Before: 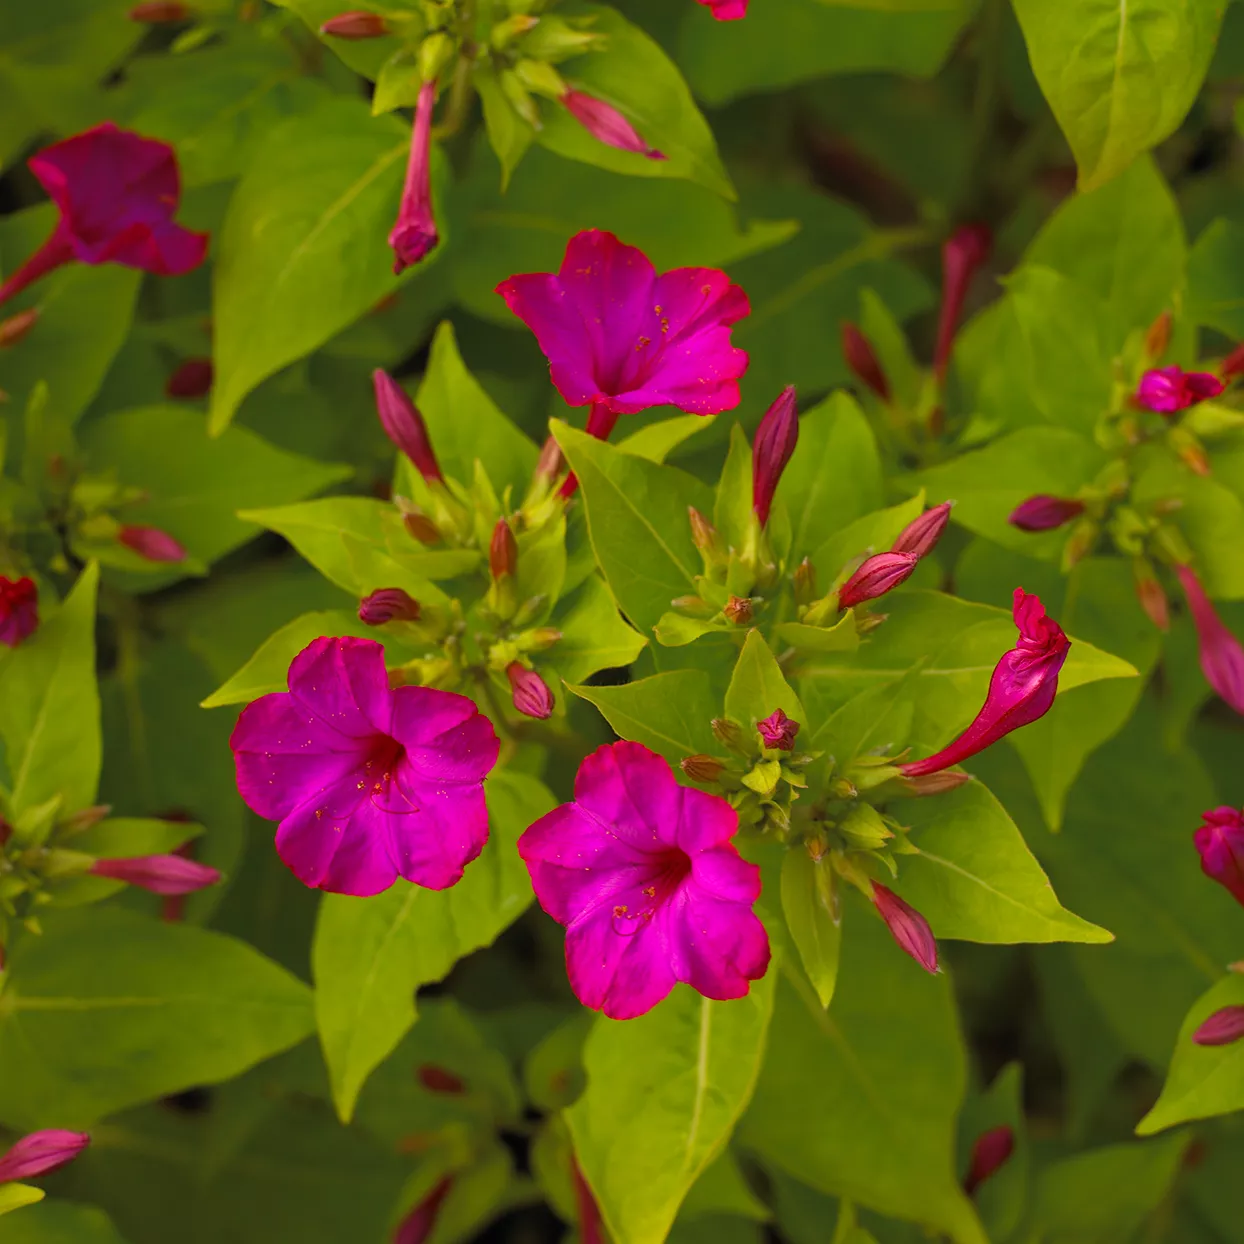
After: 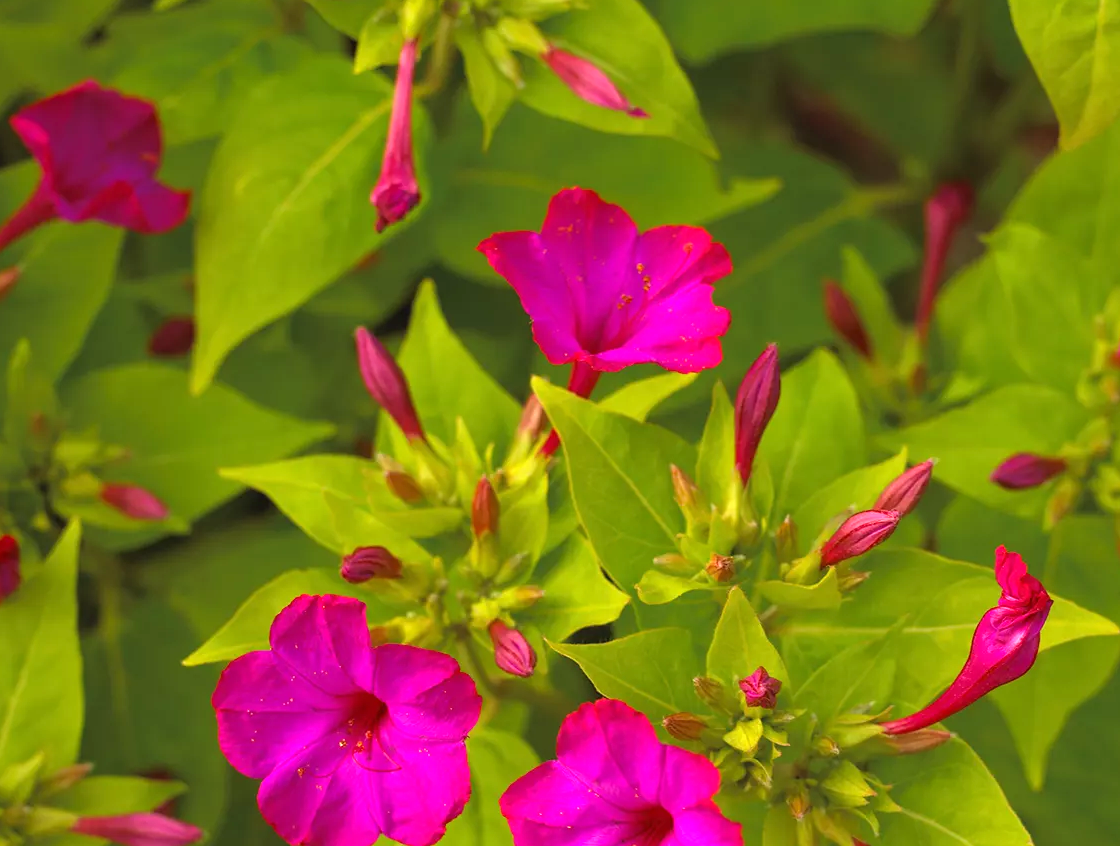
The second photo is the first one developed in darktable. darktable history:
exposure: black level correction 0, exposure 0.7 EV, compensate exposure bias true, compensate highlight preservation false
crop: left 1.509%, top 3.452%, right 7.696%, bottom 28.452%
